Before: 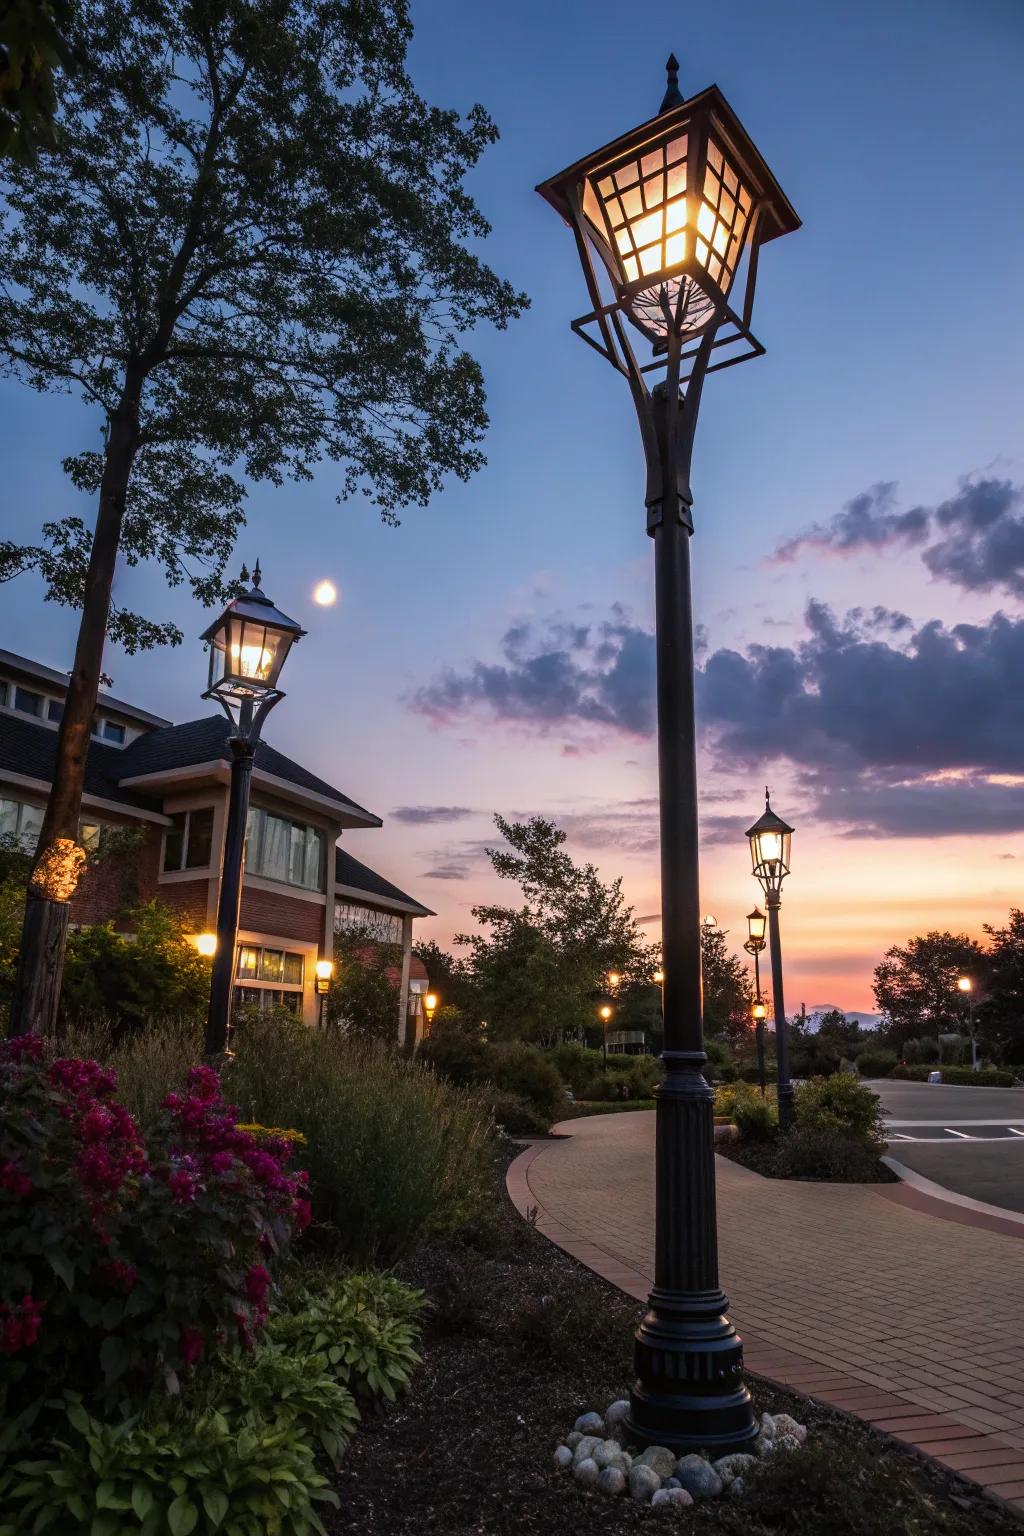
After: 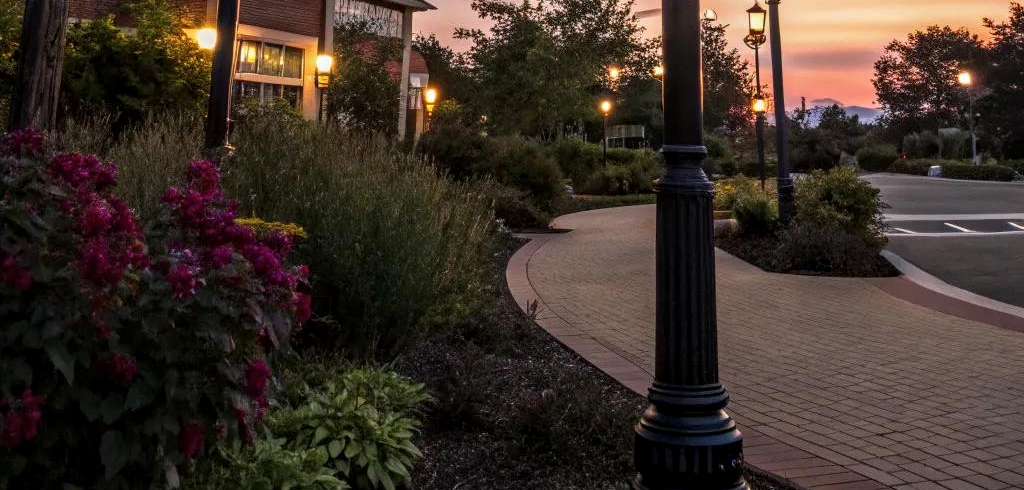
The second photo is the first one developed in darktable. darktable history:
crop and rotate: top 59.009%, bottom 9.09%
local contrast: on, module defaults
